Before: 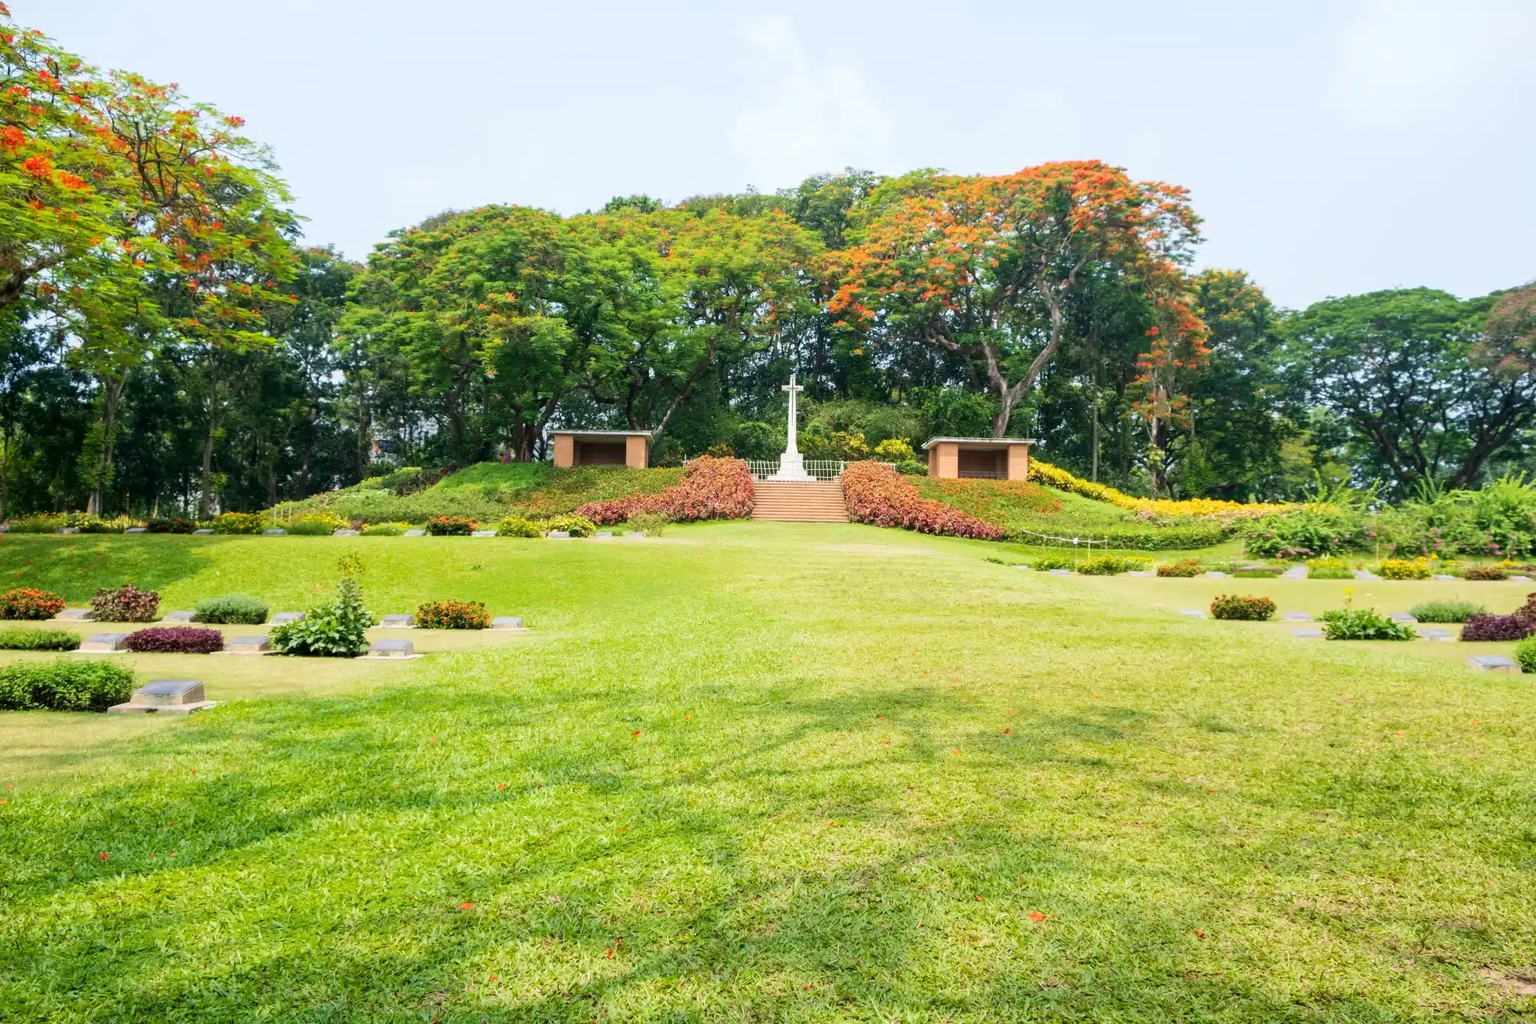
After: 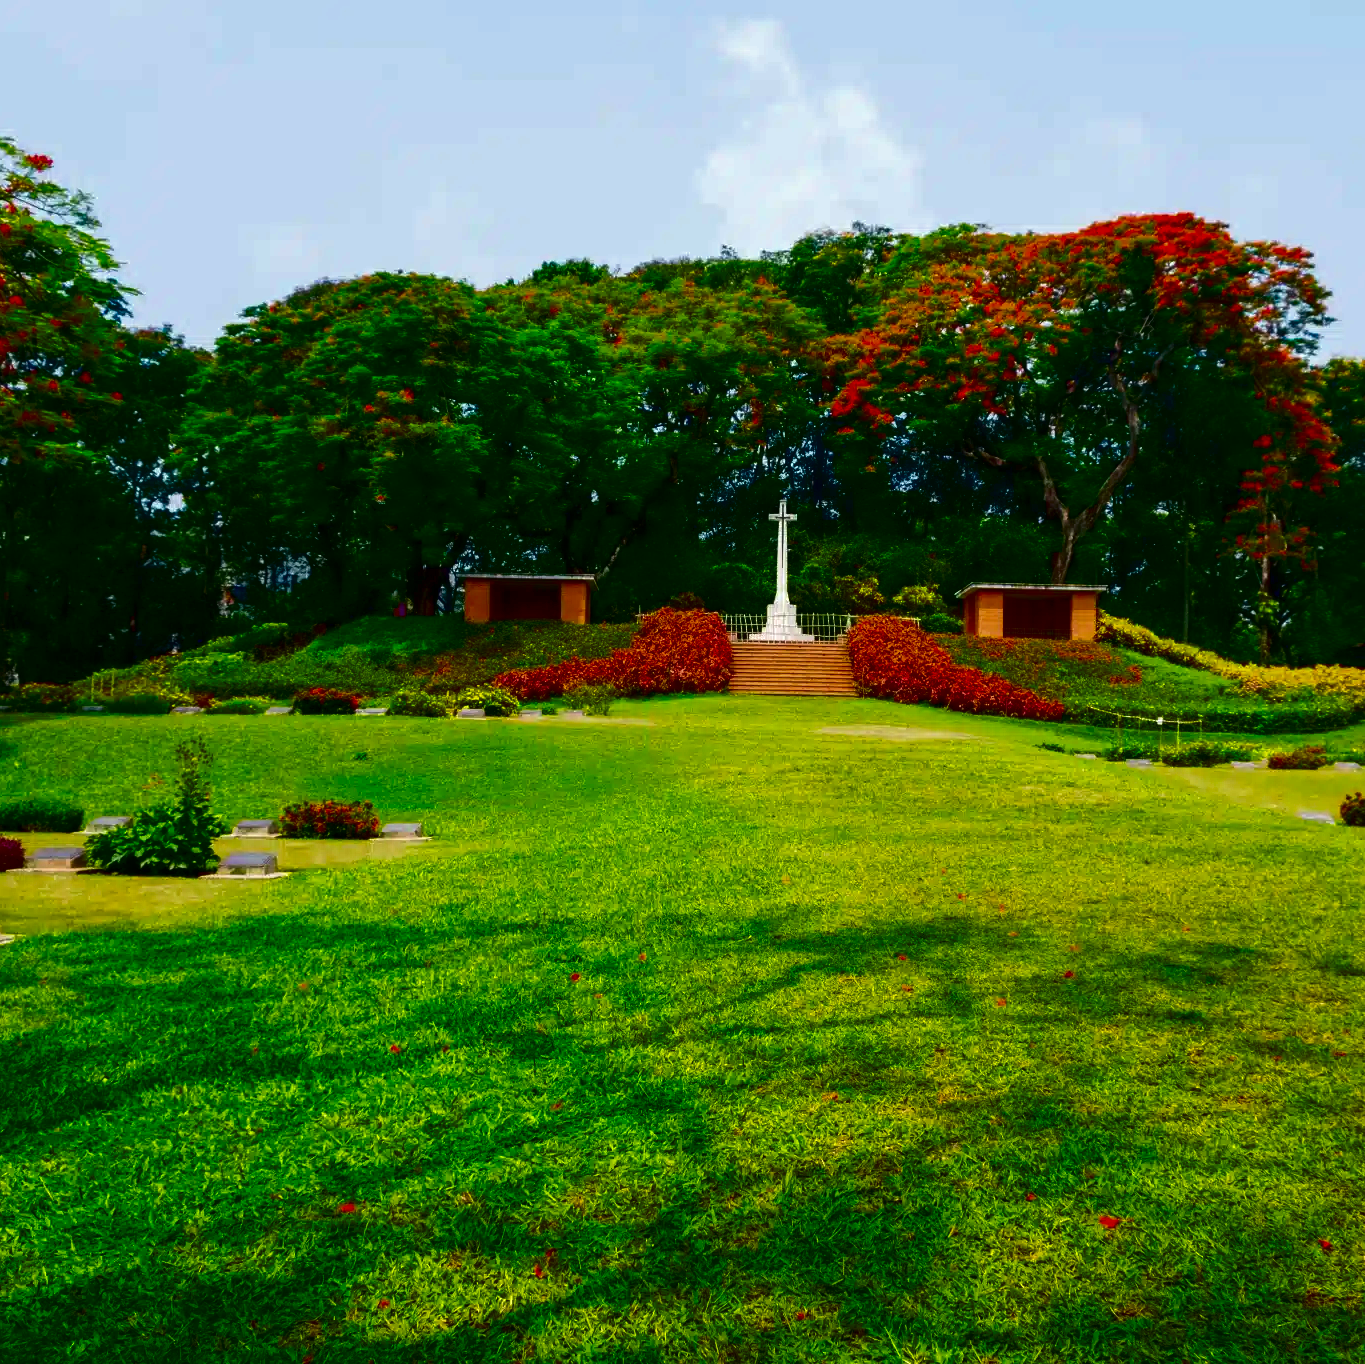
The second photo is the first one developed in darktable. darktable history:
crop and rotate: left 13.409%, right 19.924%
contrast brightness saturation: brightness -1, saturation 1
tone equalizer: on, module defaults
